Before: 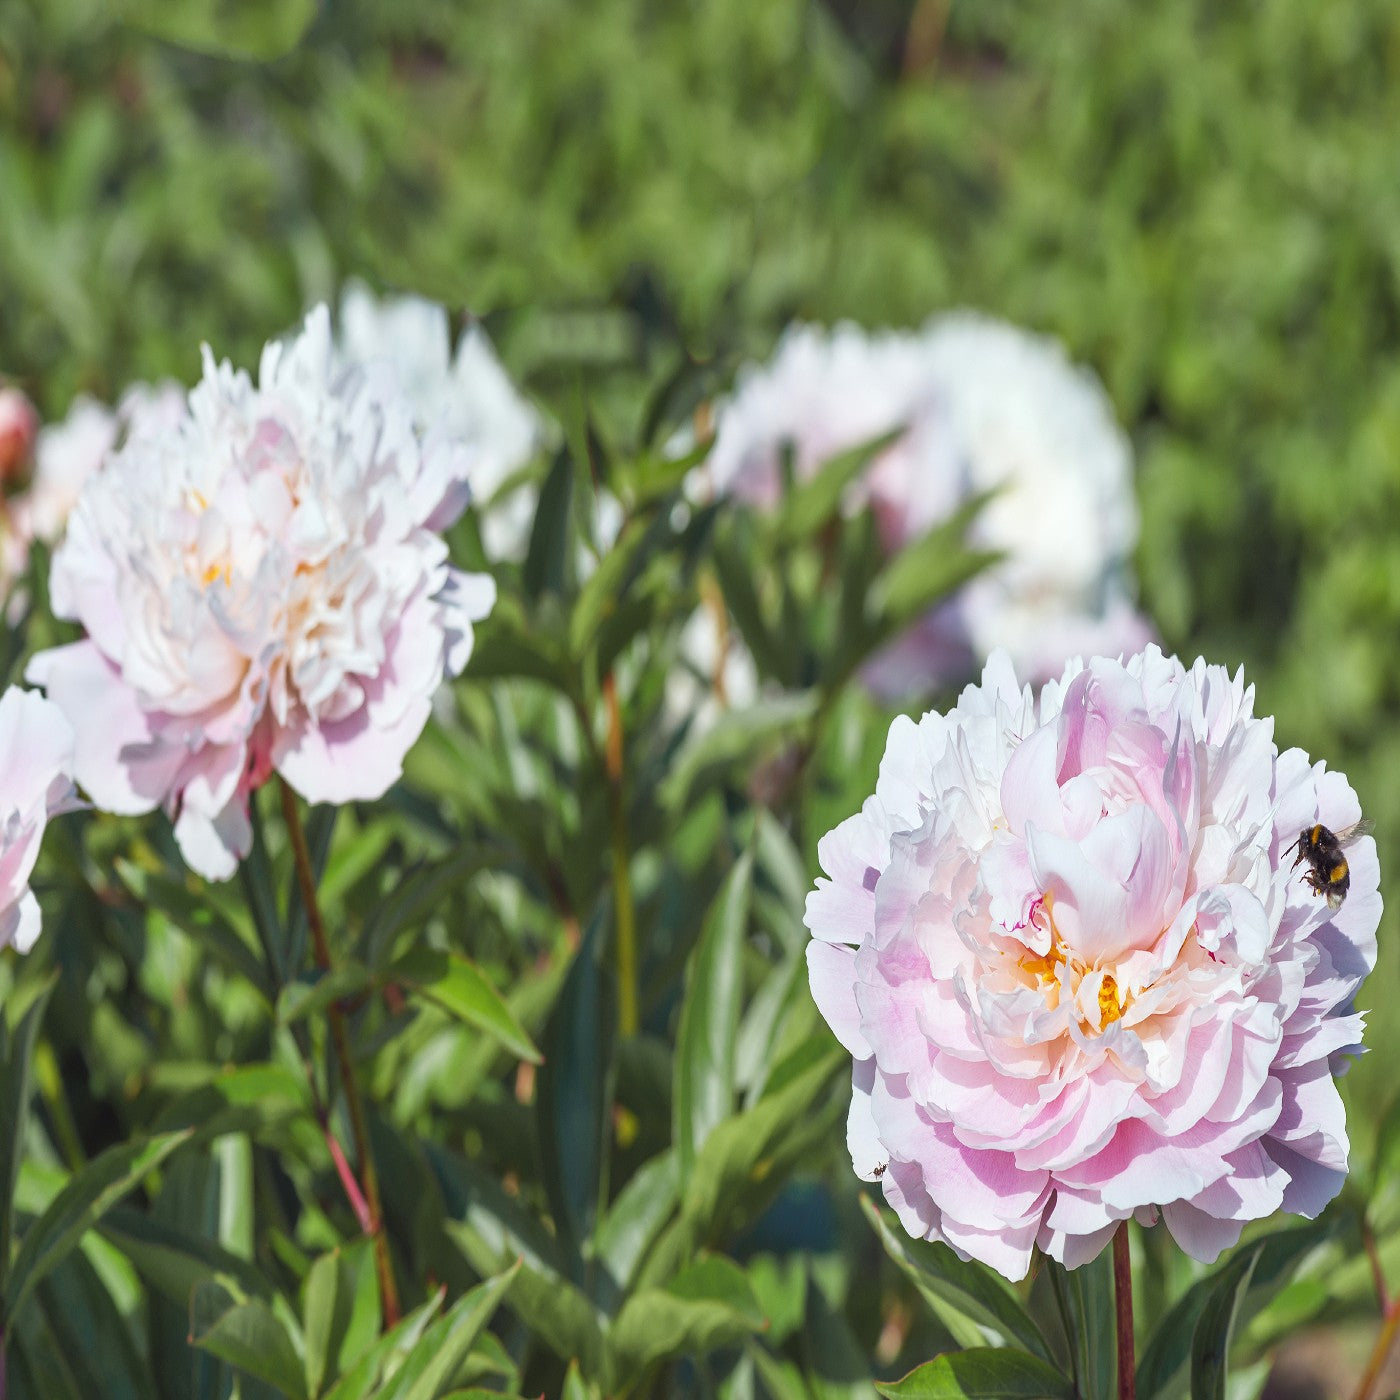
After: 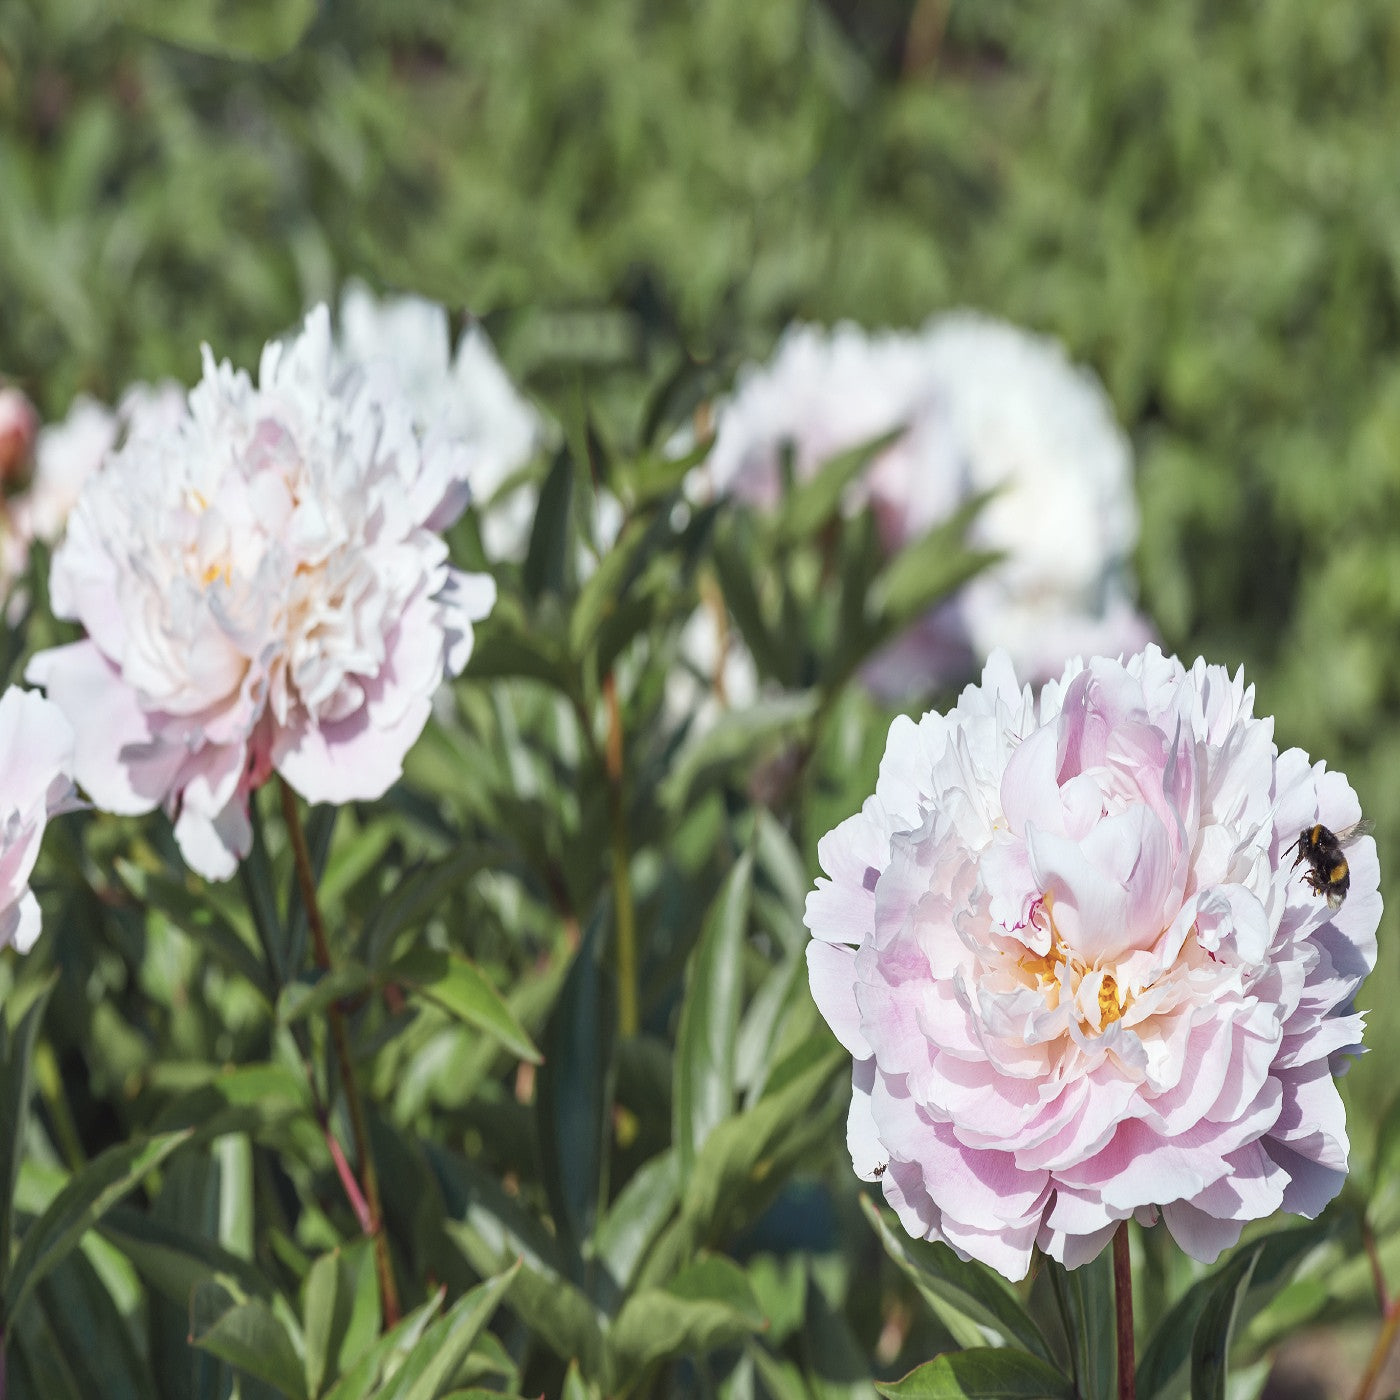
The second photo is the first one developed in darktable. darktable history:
contrast brightness saturation: contrast 0.06, brightness -0.014, saturation -0.237
